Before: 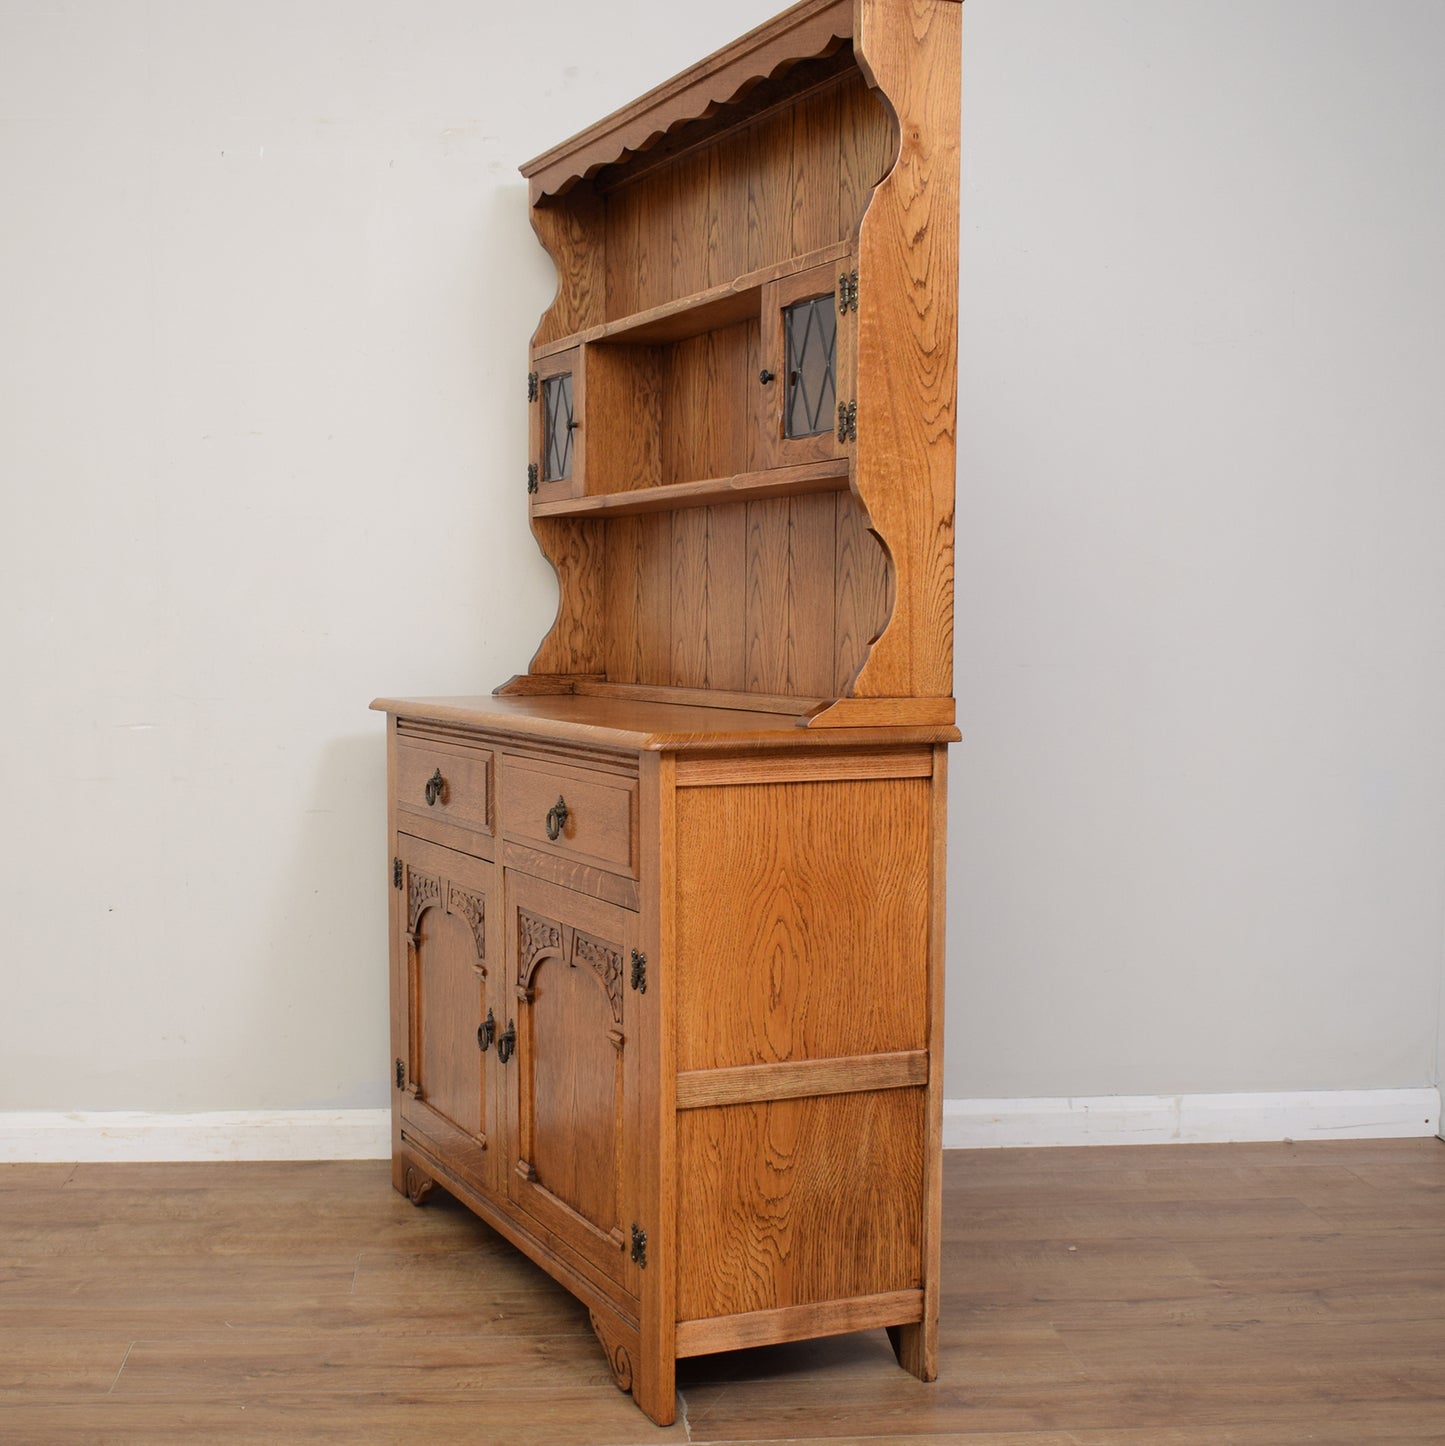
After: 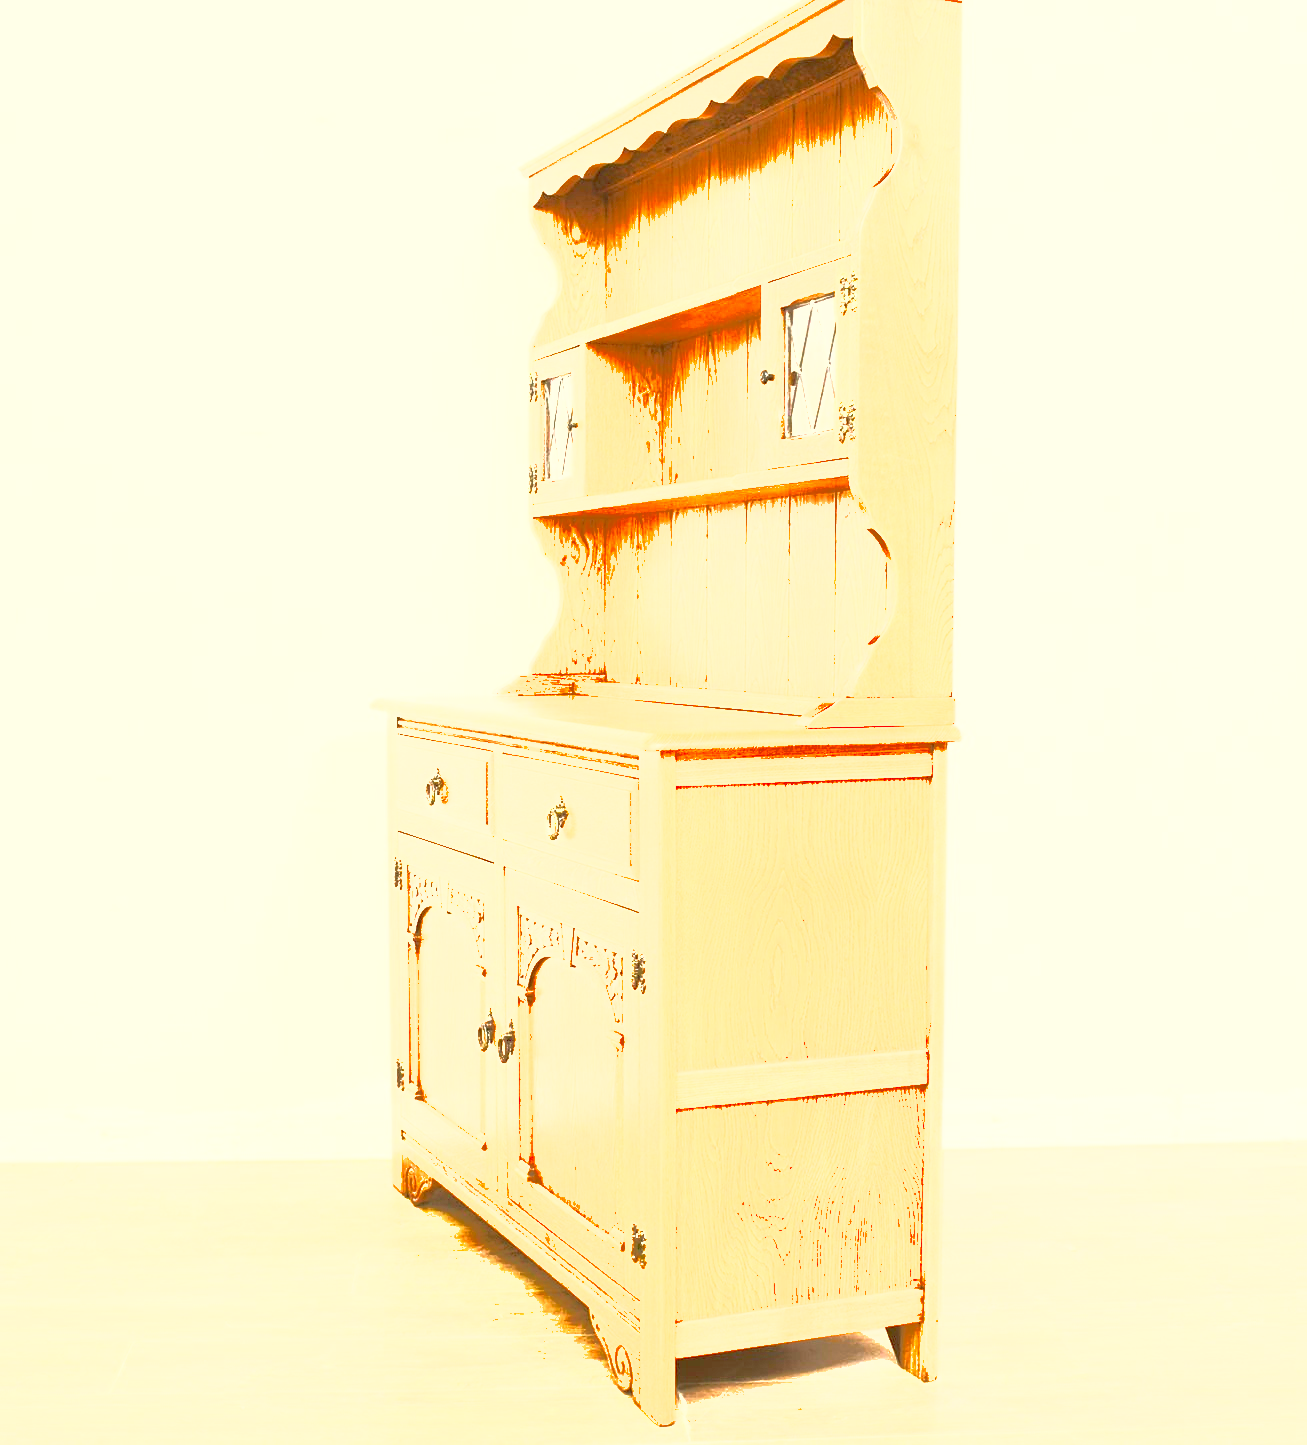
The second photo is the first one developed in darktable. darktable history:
shadows and highlights: on, module defaults
color correction: highlights a* -1.61, highlights b* 10.43, shadows a* 0.729, shadows b* 19.8
exposure: black level correction 0, exposure 4.044 EV, compensate highlight preservation false
crop: right 9.499%, bottom 0.045%
